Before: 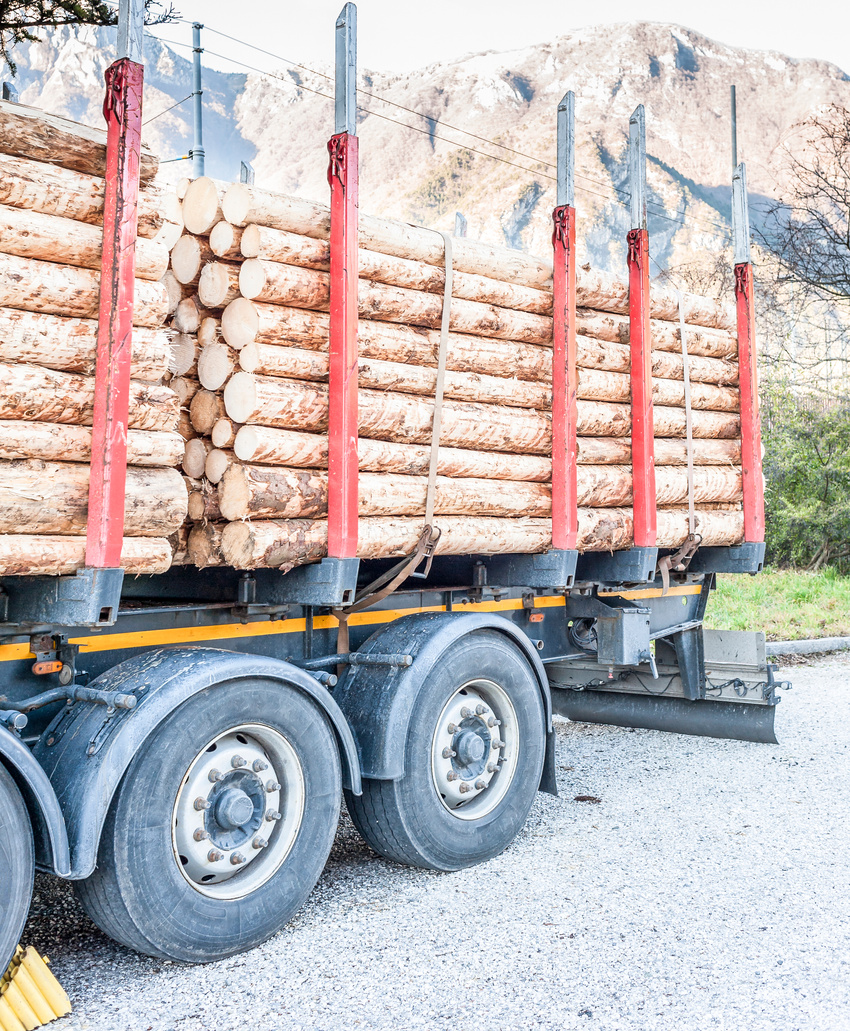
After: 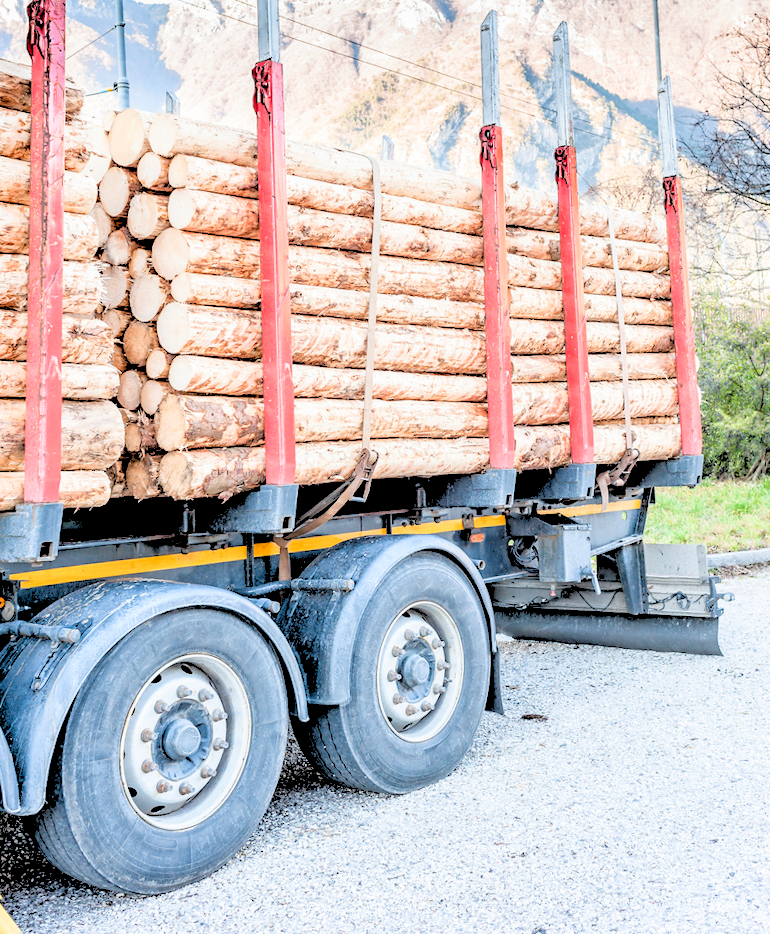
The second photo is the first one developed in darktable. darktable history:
tone equalizer: on, module defaults
crop and rotate: angle 1.96°, left 5.673%, top 5.673%
exposure: black level correction 0.016, exposure -0.009 EV, compensate highlight preservation false
rgb levels: levels [[0.027, 0.429, 0.996], [0, 0.5, 1], [0, 0.5, 1]]
